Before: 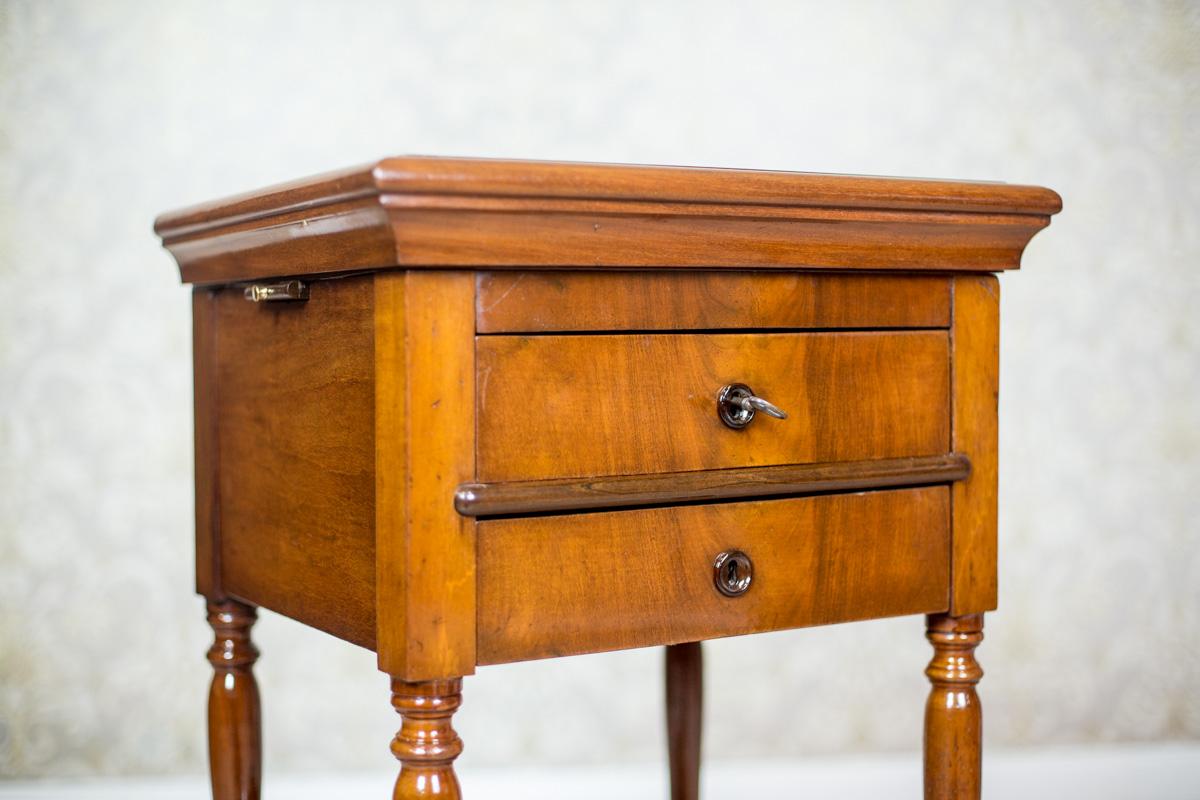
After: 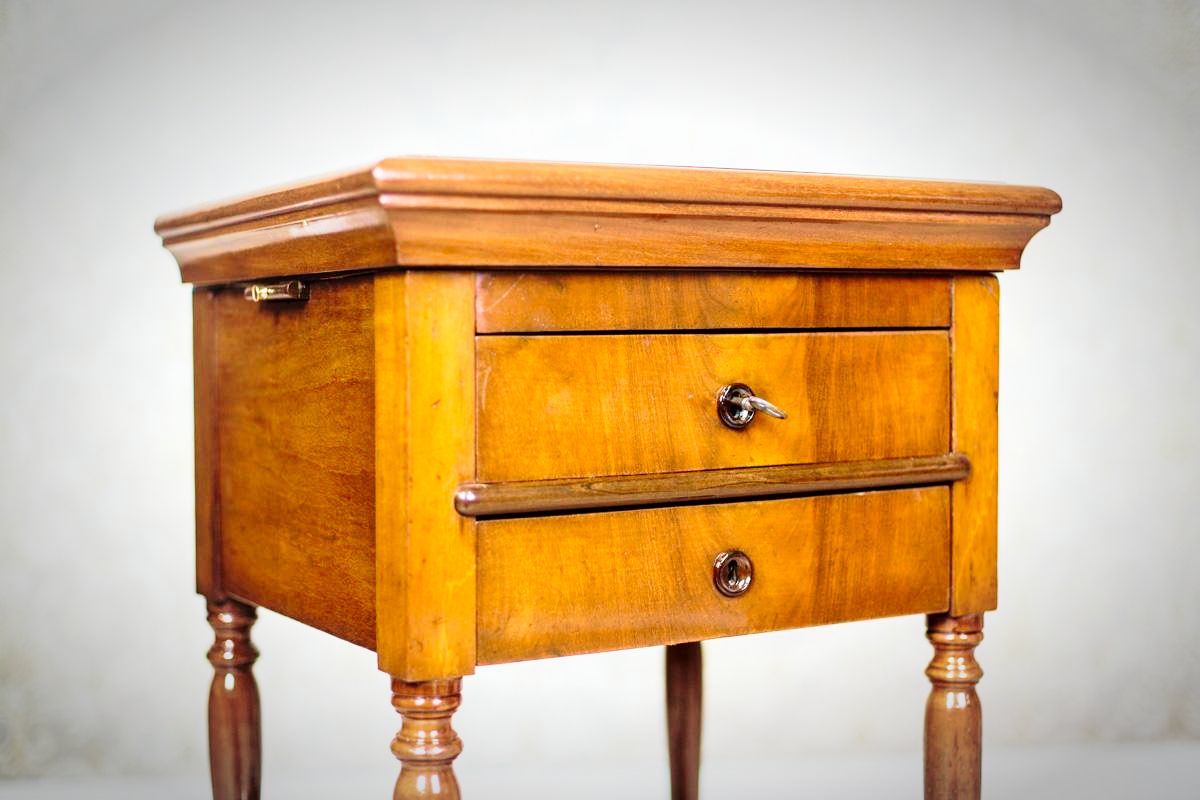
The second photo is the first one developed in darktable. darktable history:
vignetting: fall-off start 70.95%, width/height ratio 1.333
velvia: strength 66.51%, mid-tones bias 0.98
base curve: curves: ch0 [(0, 0) (0.028, 0.03) (0.121, 0.232) (0.46, 0.748) (0.859, 0.968) (1, 1)], preserve colors none
